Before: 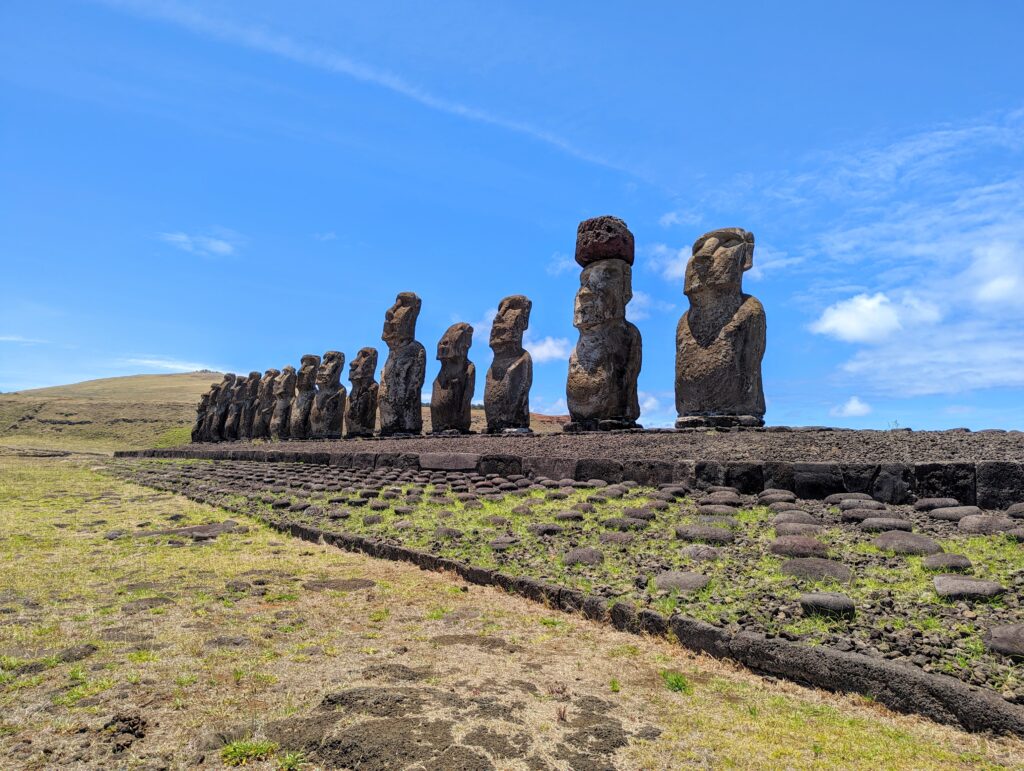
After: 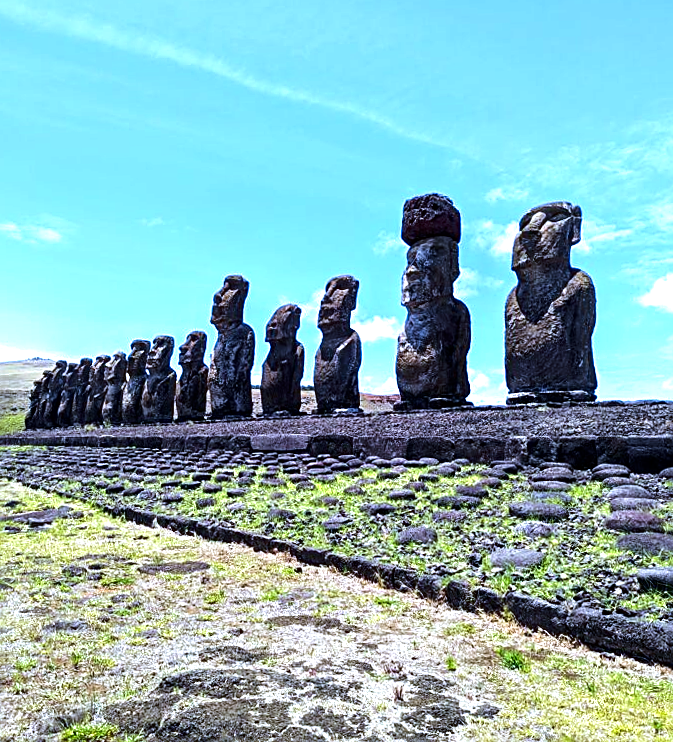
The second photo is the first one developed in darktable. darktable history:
contrast brightness saturation: contrast 0.07, brightness -0.14, saturation 0.11
crop and rotate: left 15.446%, right 17.836%
white balance: red 0.871, blue 1.249
sharpen: on, module defaults
exposure: exposure 0.426 EV, compensate highlight preservation false
tone equalizer: -8 EV -0.75 EV, -7 EV -0.7 EV, -6 EV -0.6 EV, -5 EV -0.4 EV, -3 EV 0.4 EV, -2 EV 0.6 EV, -1 EV 0.7 EV, +0 EV 0.75 EV, edges refinement/feathering 500, mask exposure compensation -1.57 EV, preserve details no
rotate and perspective: rotation -1.32°, lens shift (horizontal) -0.031, crop left 0.015, crop right 0.985, crop top 0.047, crop bottom 0.982
velvia: strength 27%
